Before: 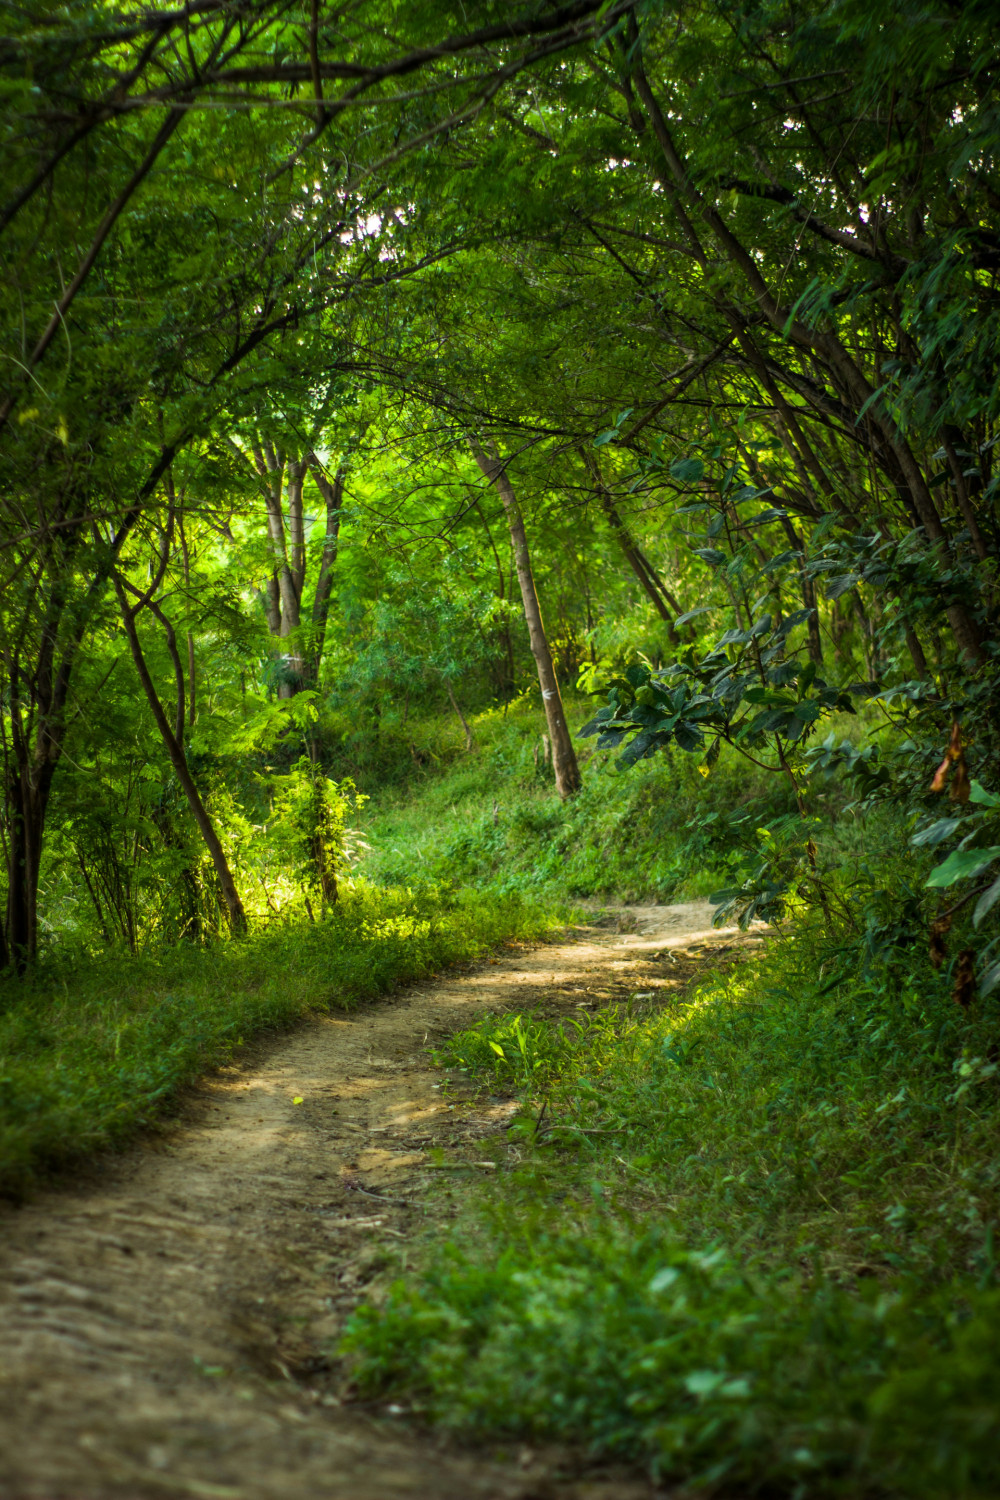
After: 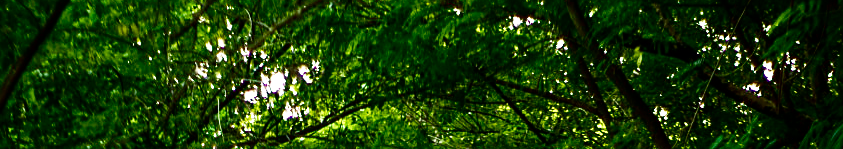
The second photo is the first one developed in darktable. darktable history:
contrast brightness saturation: brightness -0.52
crop and rotate: left 9.644%, top 9.491%, right 6.021%, bottom 80.509%
exposure: exposure 0.6 EV, compensate highlight preservation false
color balance rgb: perceptual saturation grading › global saturation 3.7%, global vibrance 5.56%, contrast 3.24%
sharpen: on, module defaults
base curve: curves: ch0 [(0, 0) (0.028, 0.03) (0.121, 0.232) (0.46, 0.748) (0.859, 0.968) (1, 1)], preserve colors none
white balance: red 1, blue 1
